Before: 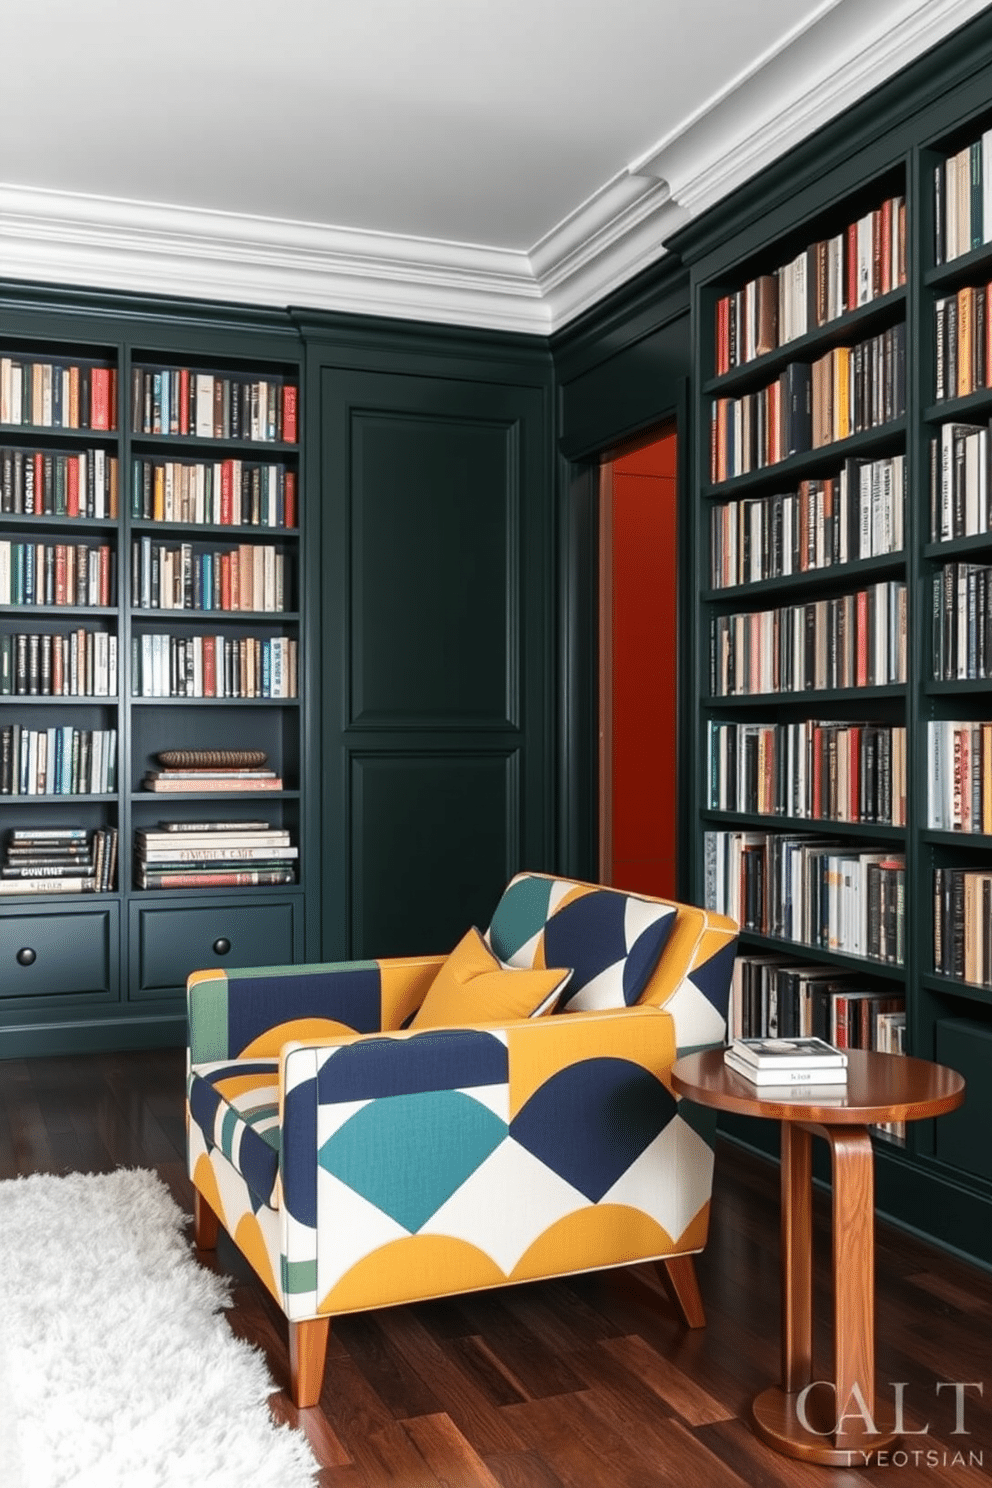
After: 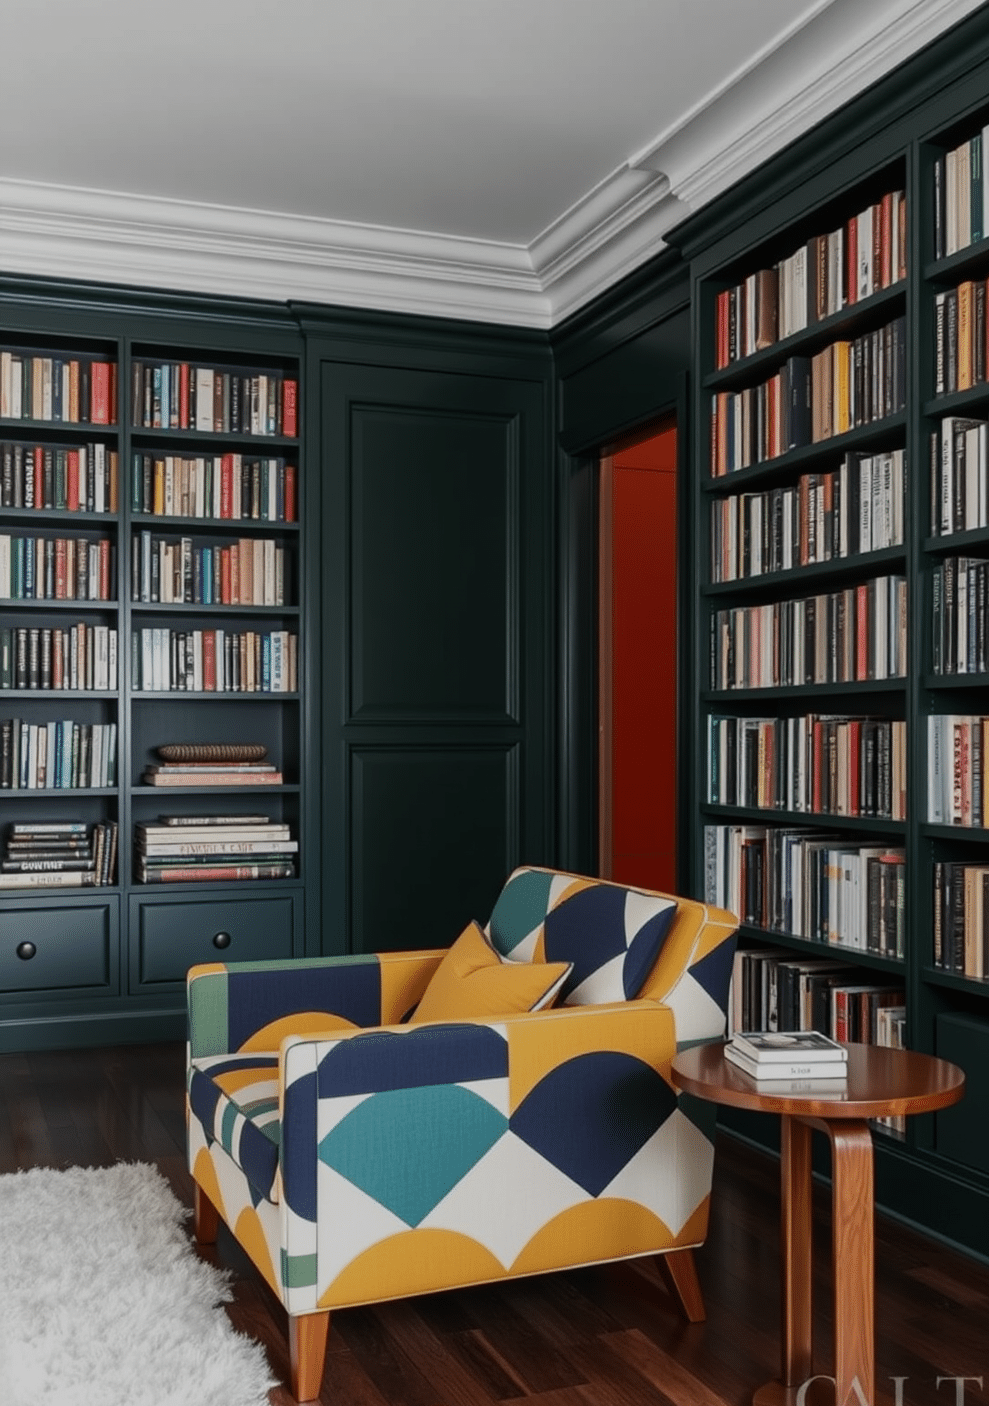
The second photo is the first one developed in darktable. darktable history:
crop: top 0.448%, right 0.264%, bottom 5.045%
exposure: black level correction 0, exposure -0.721 EV, compensate highlight preservation false
